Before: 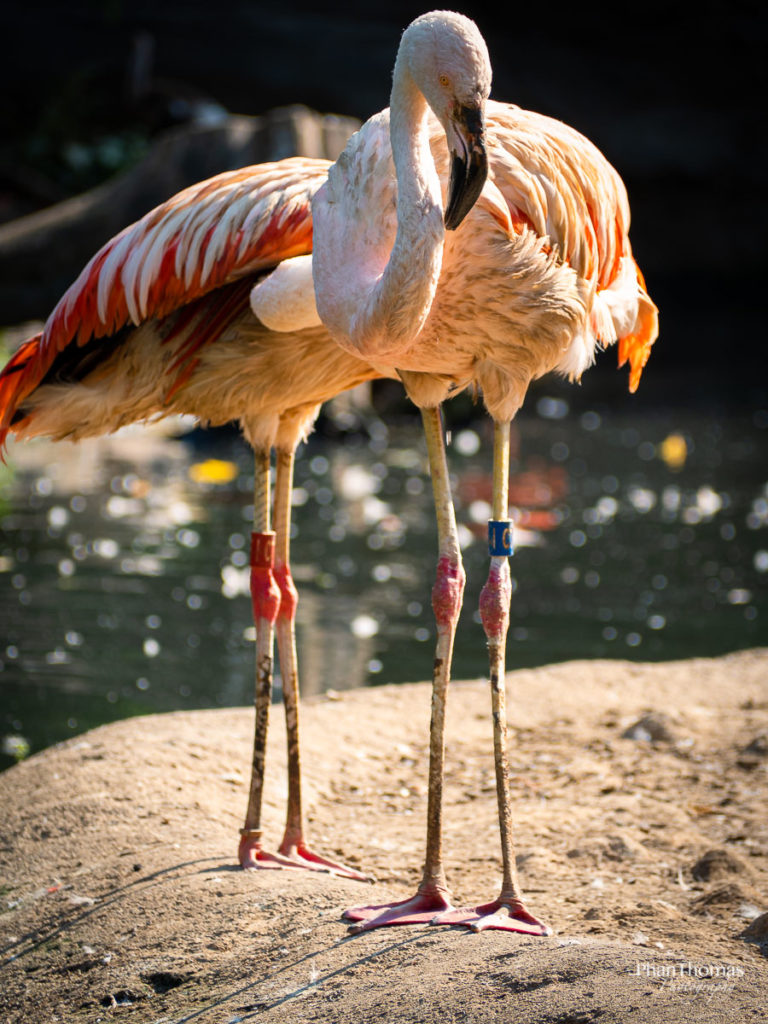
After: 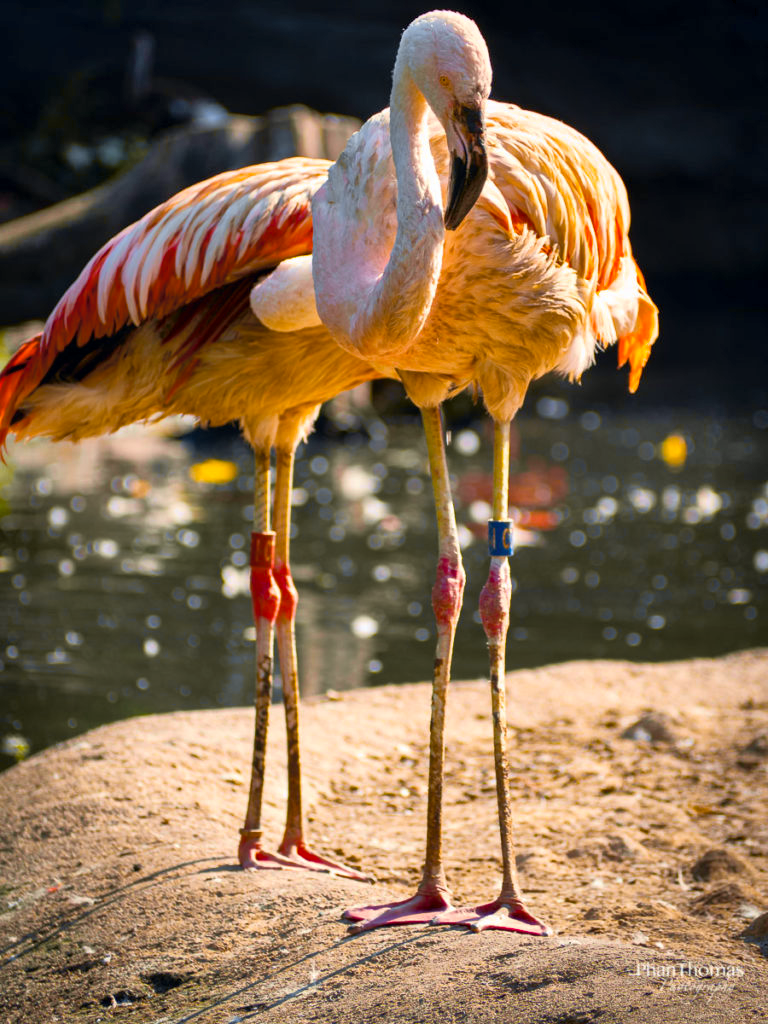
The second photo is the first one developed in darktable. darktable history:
shadows and highlights: shadows 49, highlights -41, soften with gaussian
tone curve: curves: ch0 [(0, 0) (0.15, 0.17) (0.452, 0.437) (0.611, 0.588) (0.751, 0.749) (1, 1)]; ch1 [(0, 0) (0.325, 0.327) (0.412, 0.45) (0.453, 0.484) (0.5, 0.499) (0.541, 0.55) (0.617, 0.612) (0.695, 0.697) (1, 1)]; ch2 [(0, 0) (0.386, 0.397) (0.452, 0.459) (0.505, 0.498) (0.524, 0.547) (0.574, 0.566) (0.633, 0.641) (1, 1)], color space Lab, independent channels, preserve colors none
color balance rgb: perceptual saturation grading › global saturation 25%, global vibrance 20%
